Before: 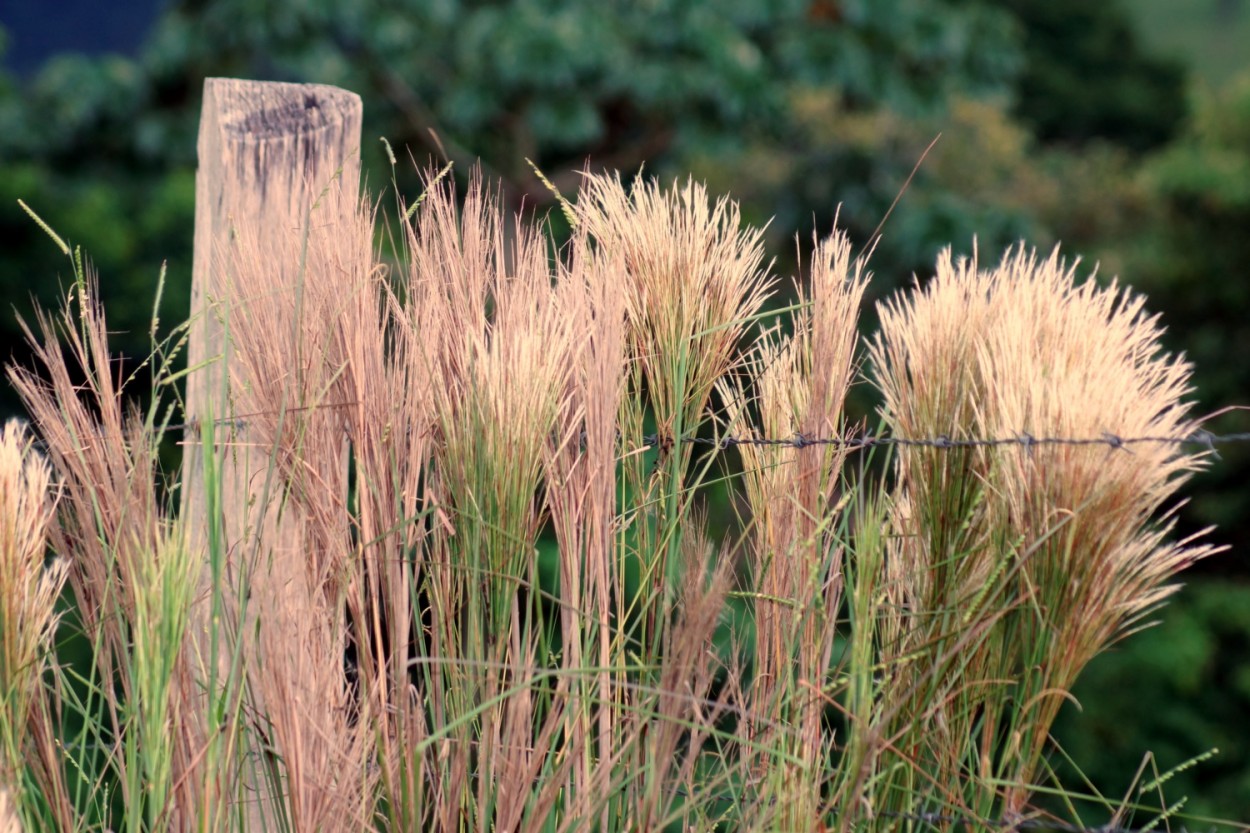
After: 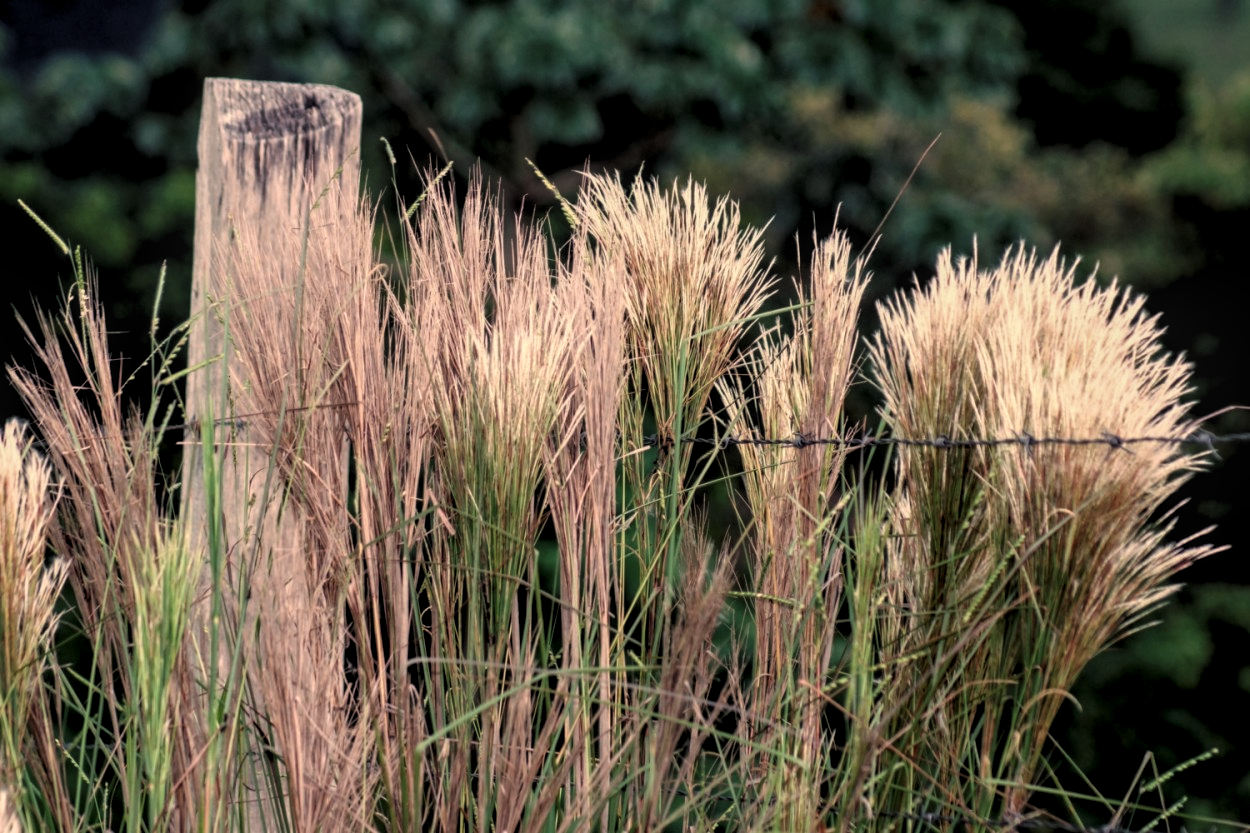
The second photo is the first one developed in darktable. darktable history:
shadows and highlights: shadows -0.026, highlights 38.41
local contrast: on, module defaults
levels: levels [0.116, 0.574, 1]
